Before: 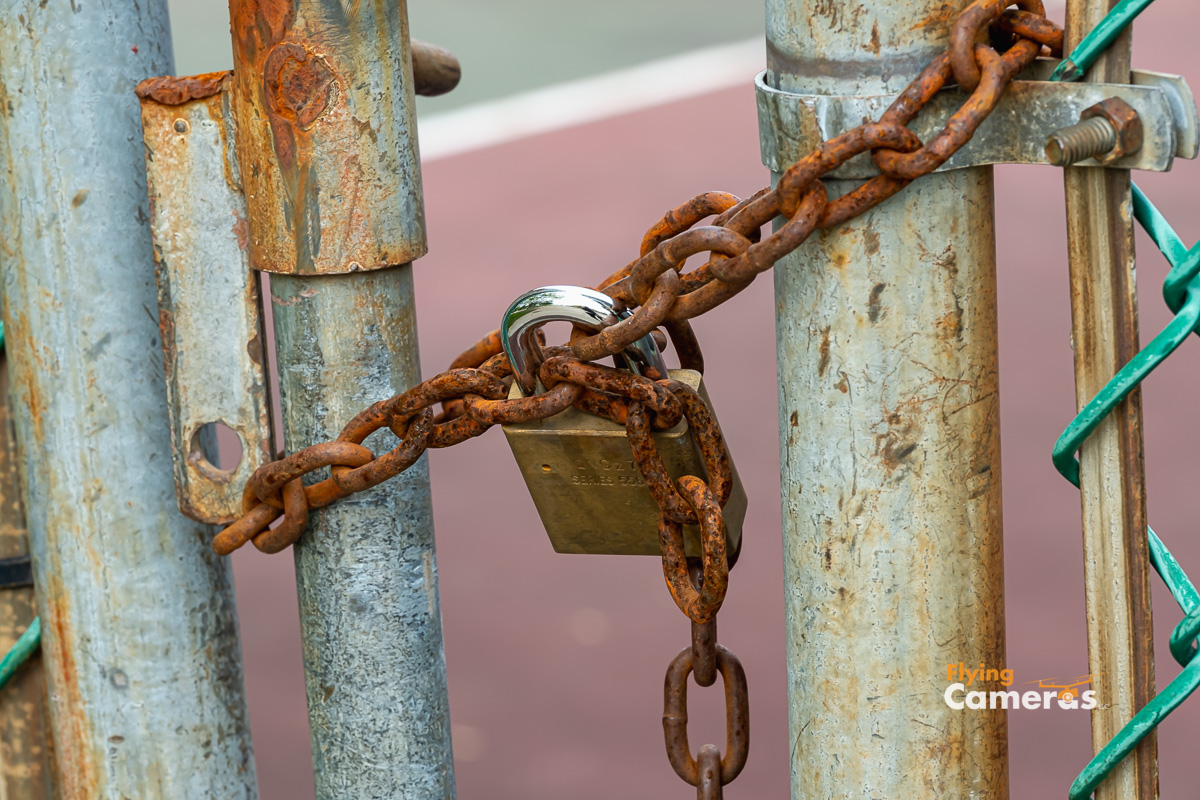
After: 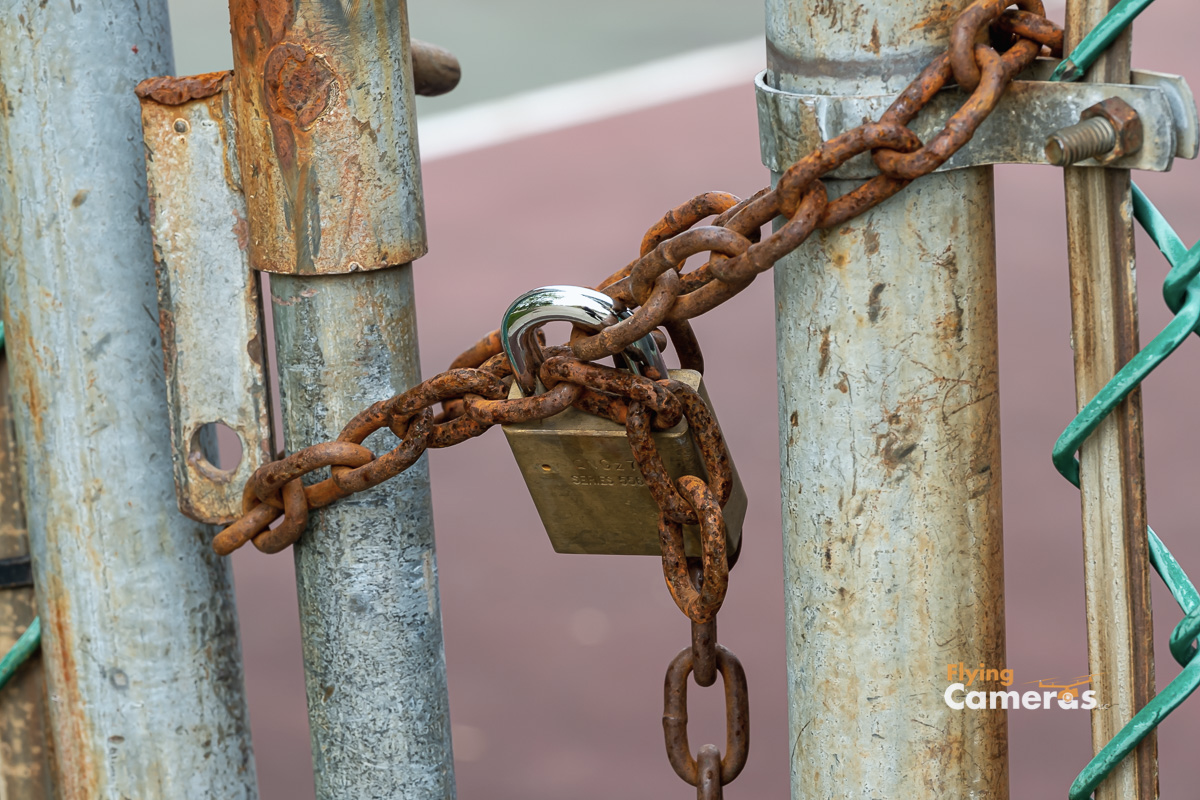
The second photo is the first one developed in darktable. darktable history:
white balance: red 0.988, blue 1.017
color correction: saturation 0.8
